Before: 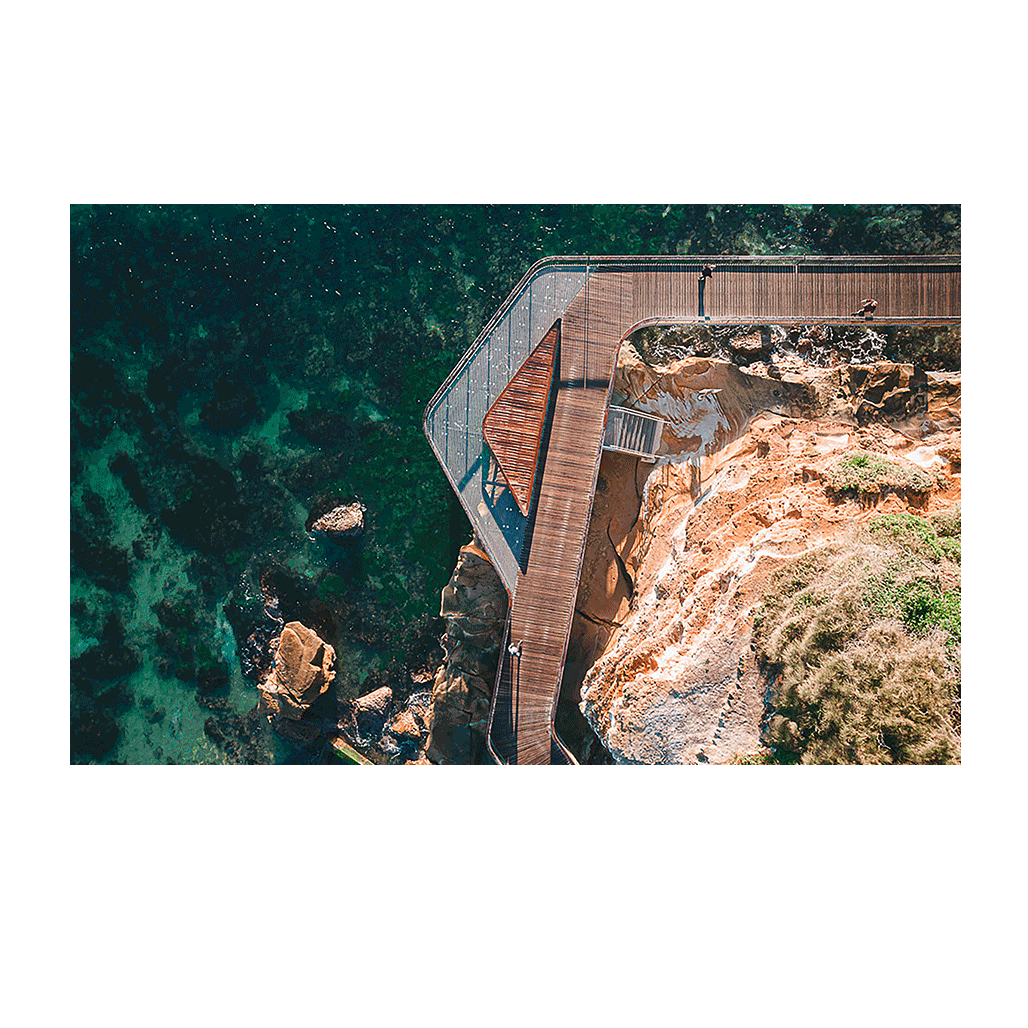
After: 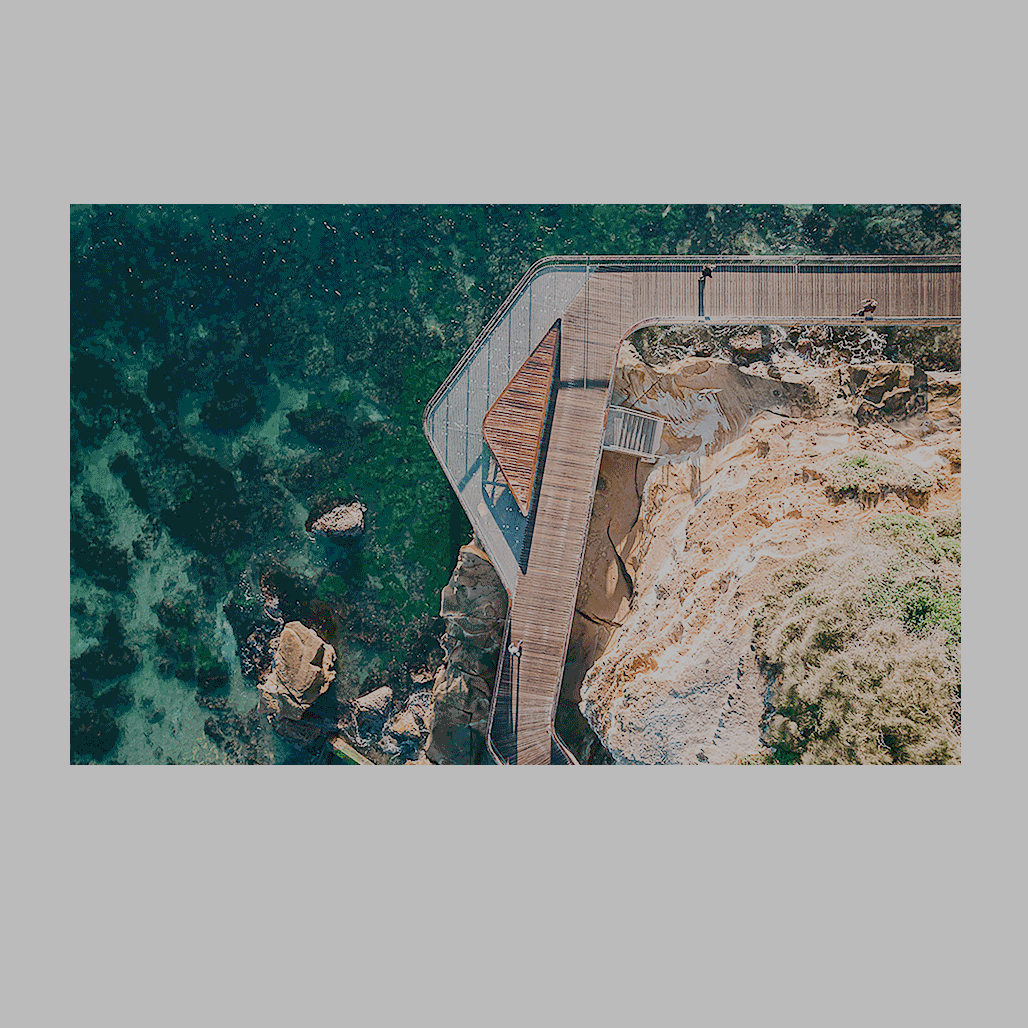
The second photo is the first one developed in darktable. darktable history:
filmic rgb: white relative exposure 8 EV, threshold 3 EV, structure ↔ texture 100%, target black luminance 0%, hardness 2.44, latitude 76.53%, contrast 0.562, shadows ↔ highlights balance 0%, preserve chrominance no, color science v4 (2020), iterations of high-quality reconstruction 10, type of noise poissonian, enable highlight reconstruction true
contrast brightness saturation: contrast 0.05, brightness 0.06, saturation 0.01
tone equalizer: -8 EV -0.417 EV, -7 EV -0.389 EV, -6 EV -0.333 EV, -5 EV -0.222 EV, -3 EV 0.222 EV, -2 EV 0.333 EV, -1 EV 0.389 EV, +0 EV 0.417 EV, edges refinement/feathering 500, mask exposure compensation -1.57 EV, preserve details no
